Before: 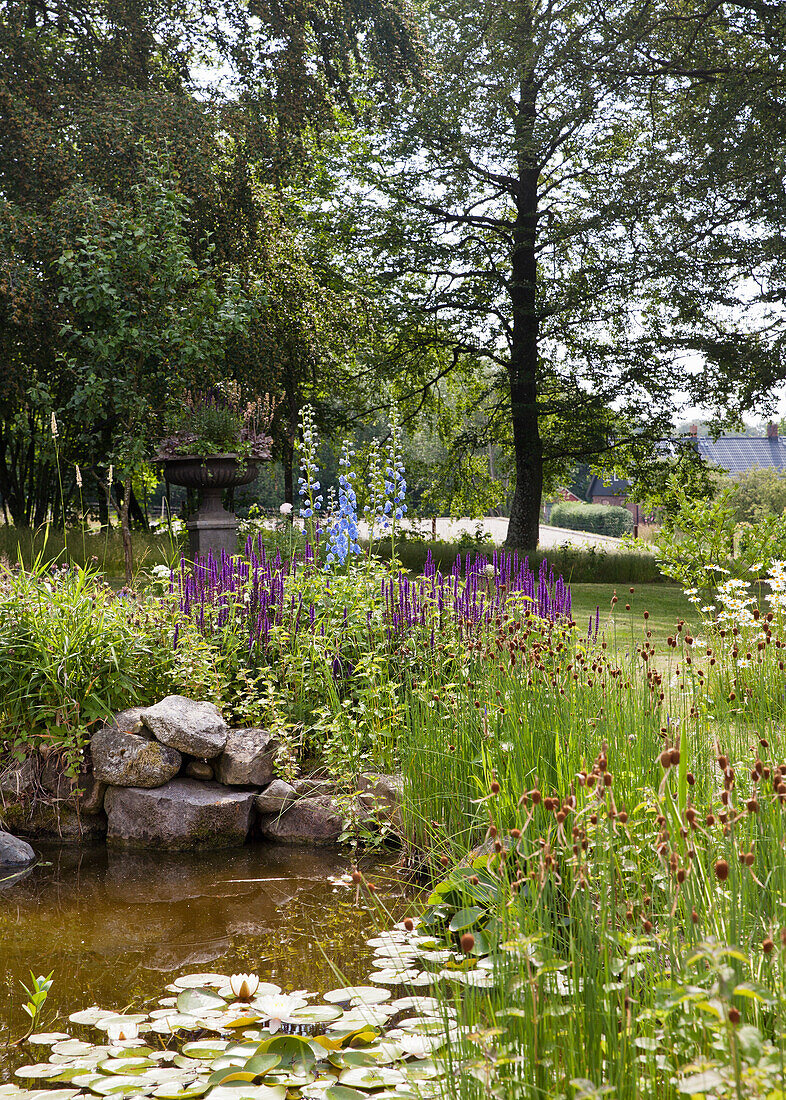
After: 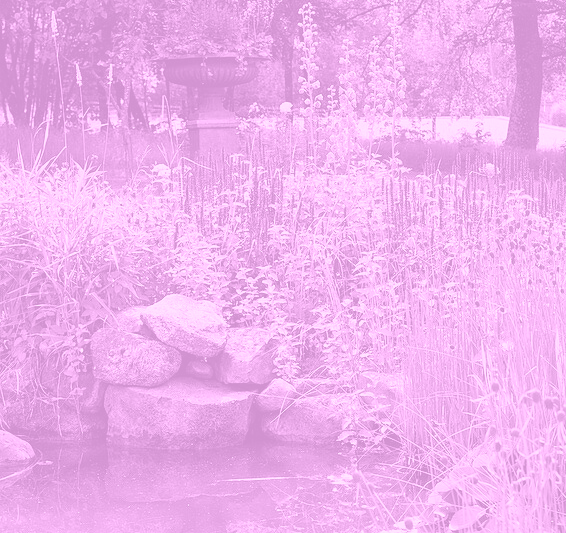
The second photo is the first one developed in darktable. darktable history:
colorize: hue 331.2°, saturation 75%, source mix 30.28%, lightness 70.52%, version 1
crop: top 36.498%, right 27.964%, bottom 14.995%
